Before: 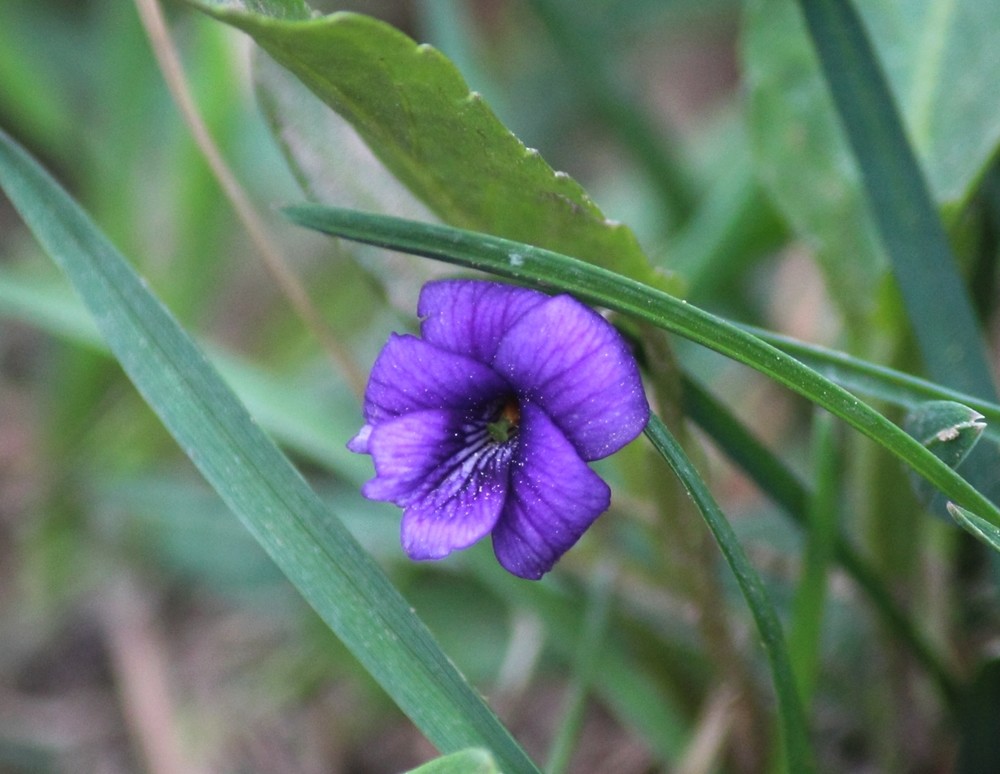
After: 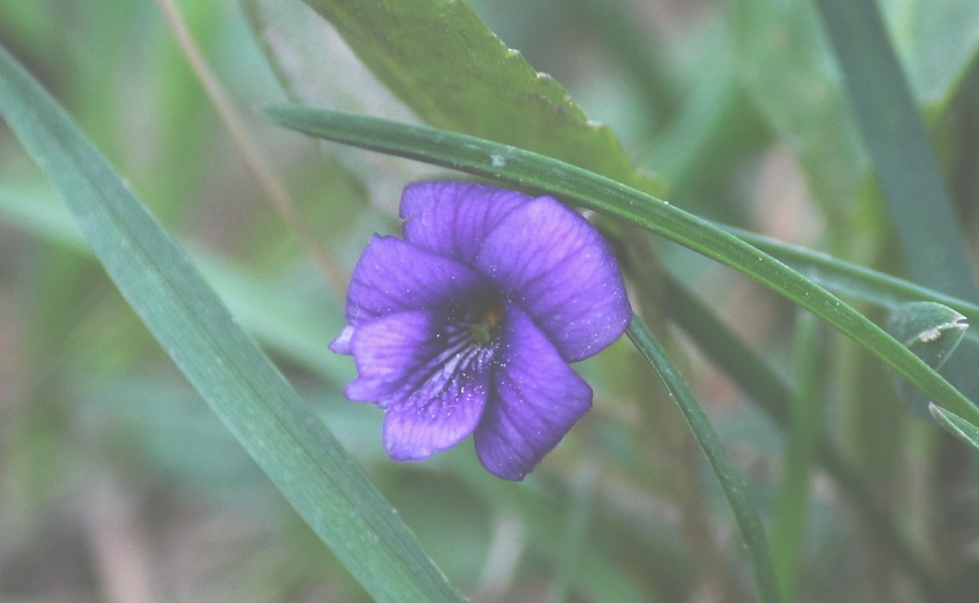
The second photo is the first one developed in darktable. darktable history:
exposure: black level correction -0.087, compensate highlight preservation false
crop and rotate: left 1.814%, top 12.818%, right 0.25%, bottom 9.225%
color balance: lift [1.004, 1.002, 1.002, 0.998], gamma [1, 1.007, 1.002, 0.993], gain [1, 0.977, 1.013, 1.023], contrast -3.64%
tone equalizer: on, module defaults
